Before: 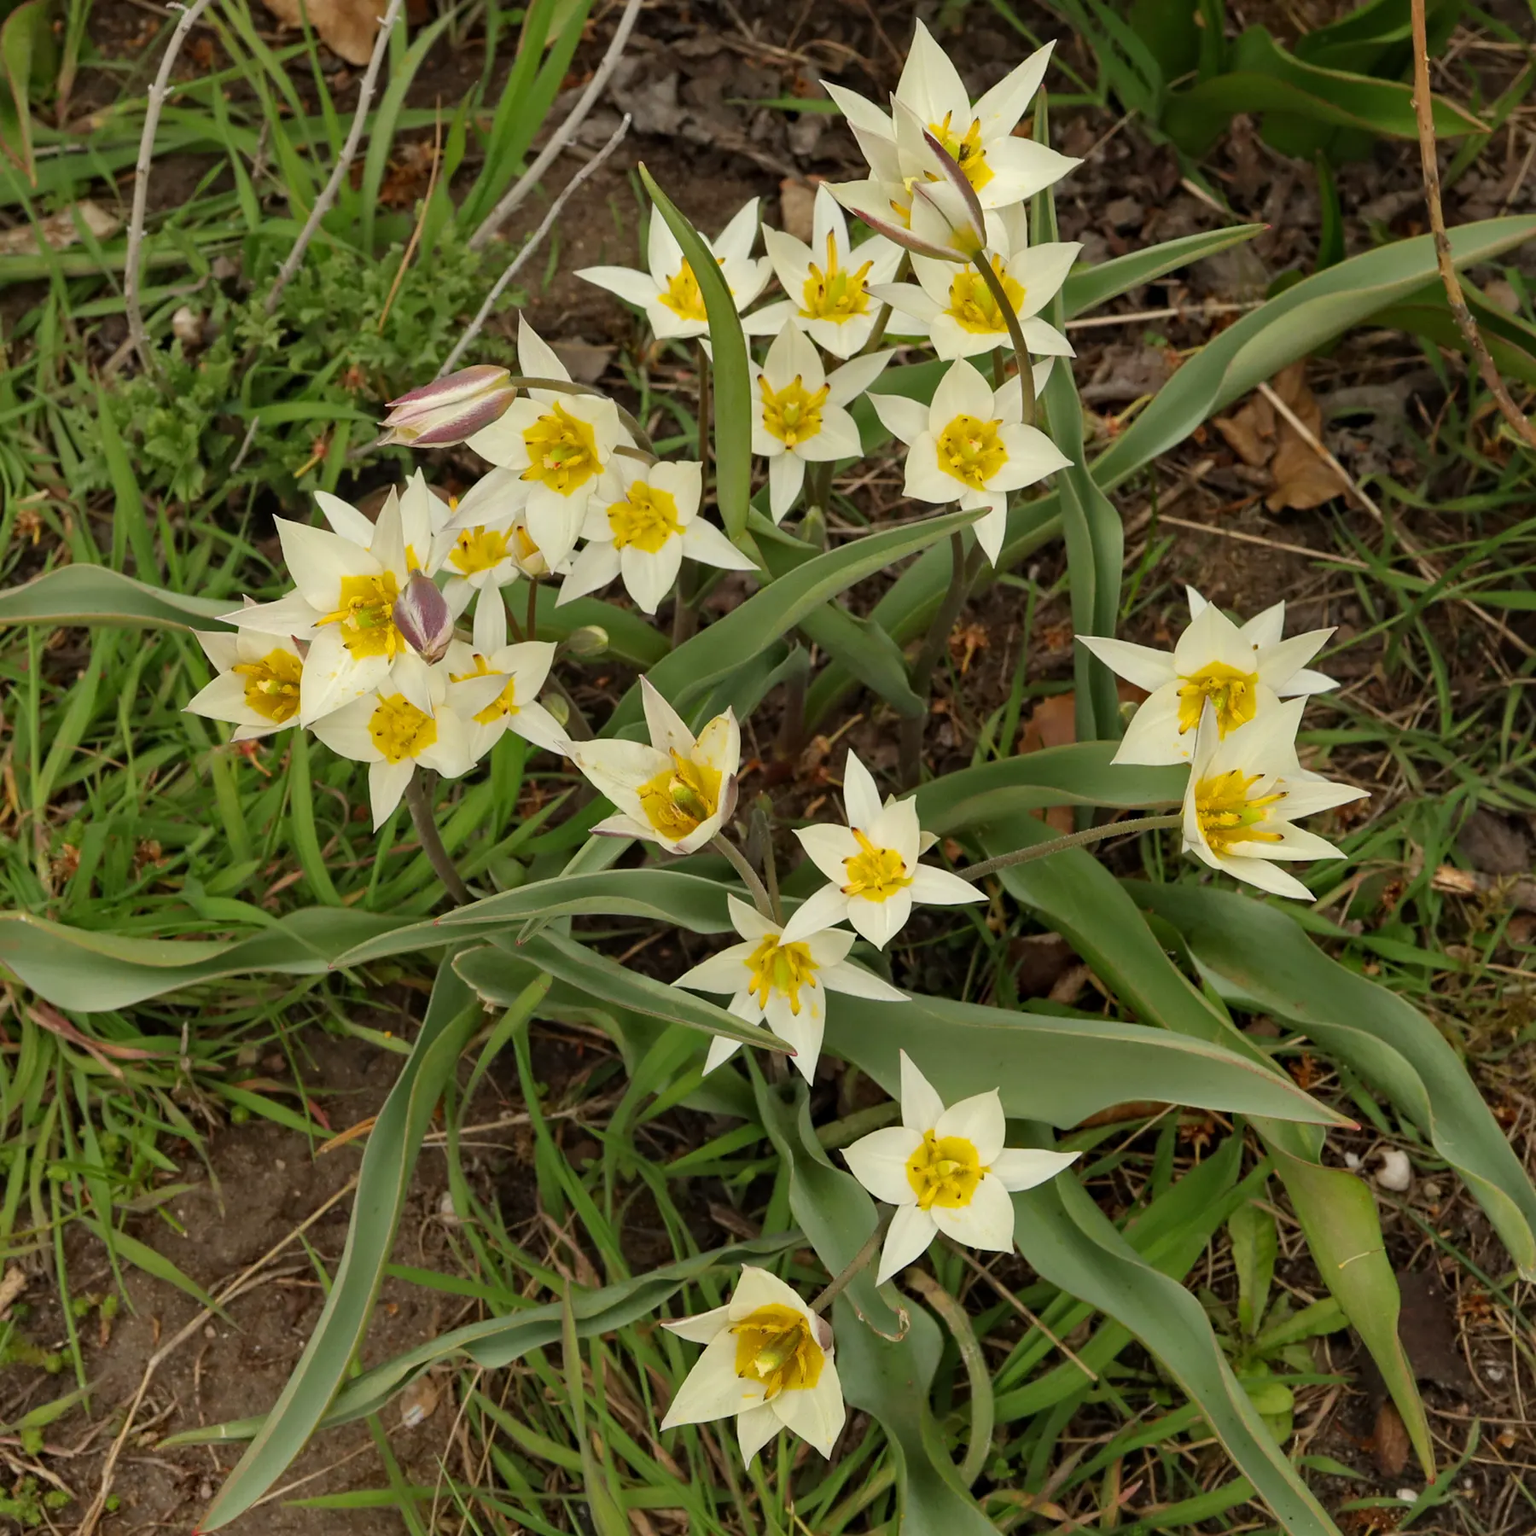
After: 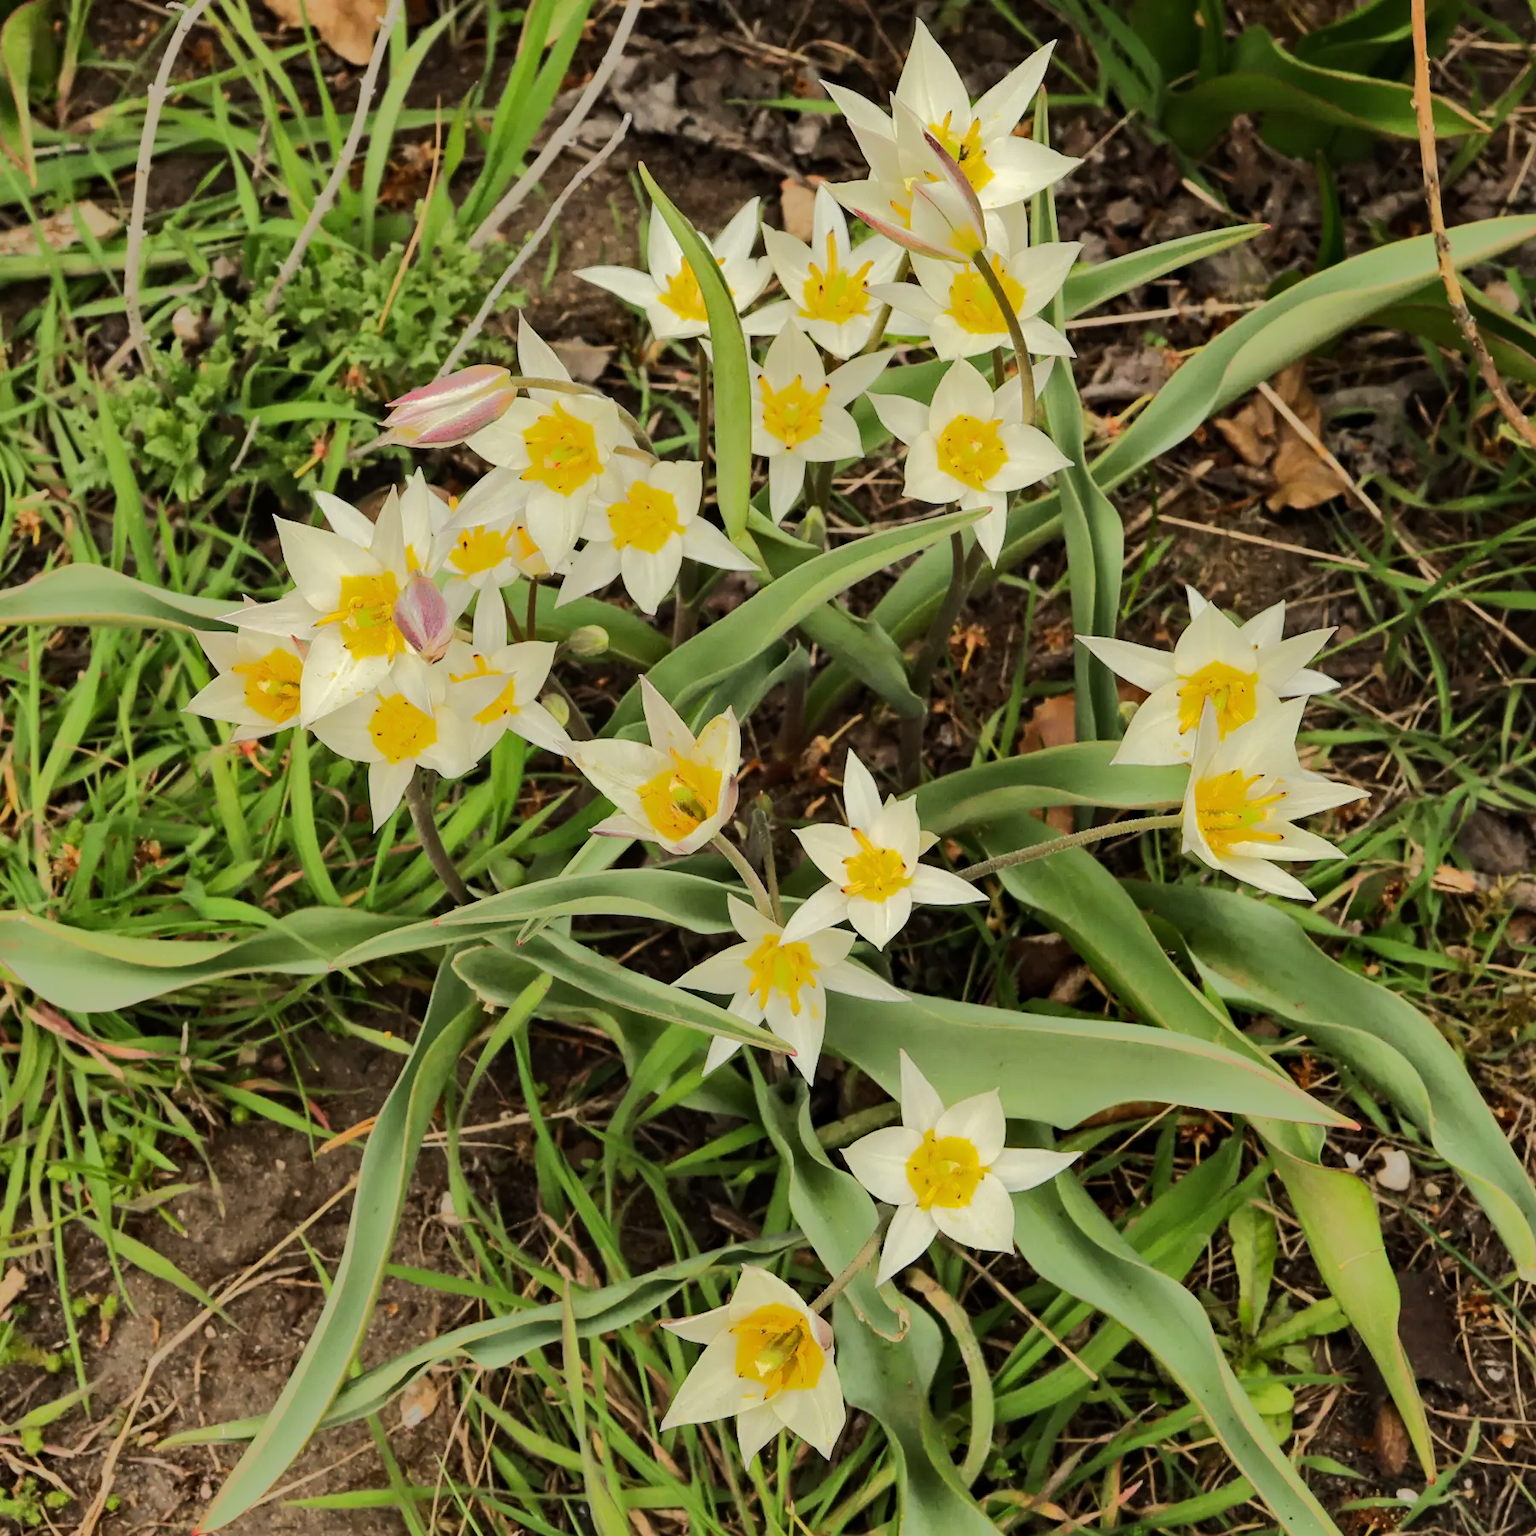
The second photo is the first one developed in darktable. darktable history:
tone equalizer: -8 EV -0.502 EV, -7 EV -0.28 EV, -6 EV -0.074 EV, -5 EV 0.395 EV, -4 EV 0.963 EV, -3 EV 0.777 EV, -2 EV -0.011 EV, -1 EV 0.129 EV, +0 EV -0.014 EV, edges refinement/feathering 500, mask exposure compensation -1.57 EV, preserve details no
